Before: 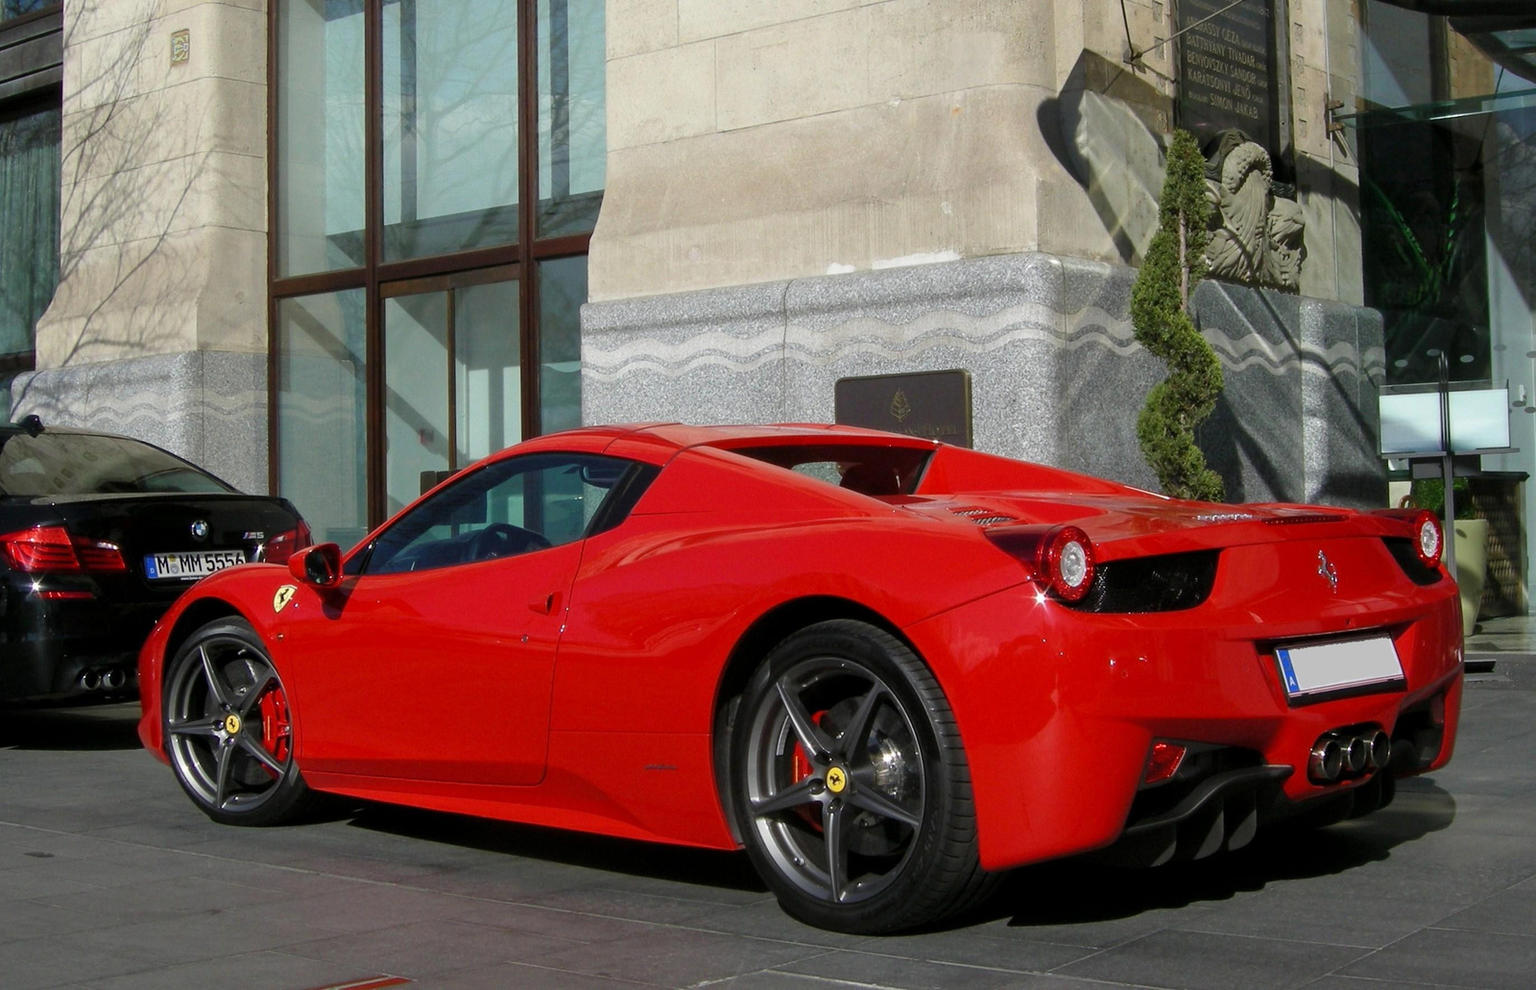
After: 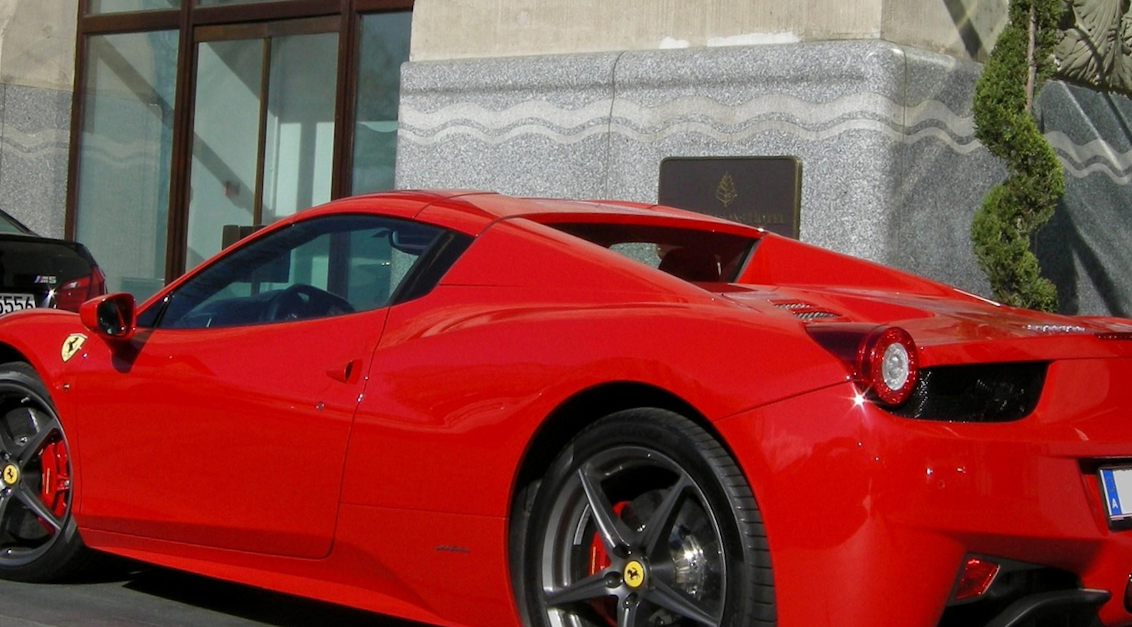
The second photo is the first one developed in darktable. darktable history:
crop and rotate: angle -3.83°, left 9.875%, top 20.877%, right 12.171%, bottom 12.107%
